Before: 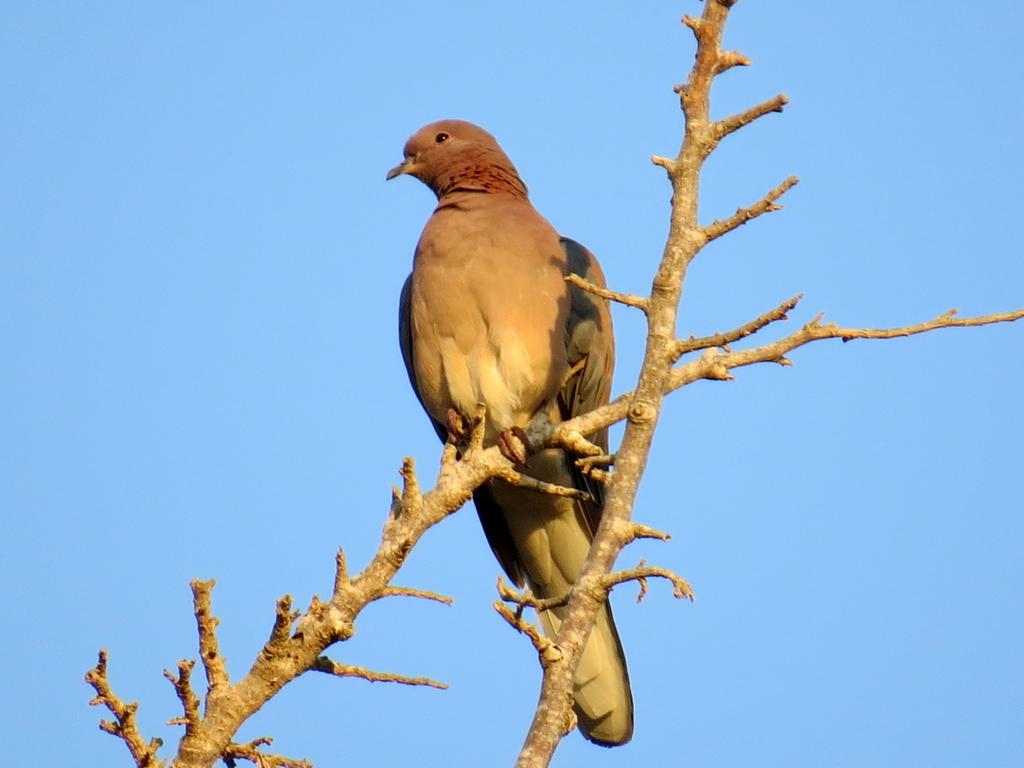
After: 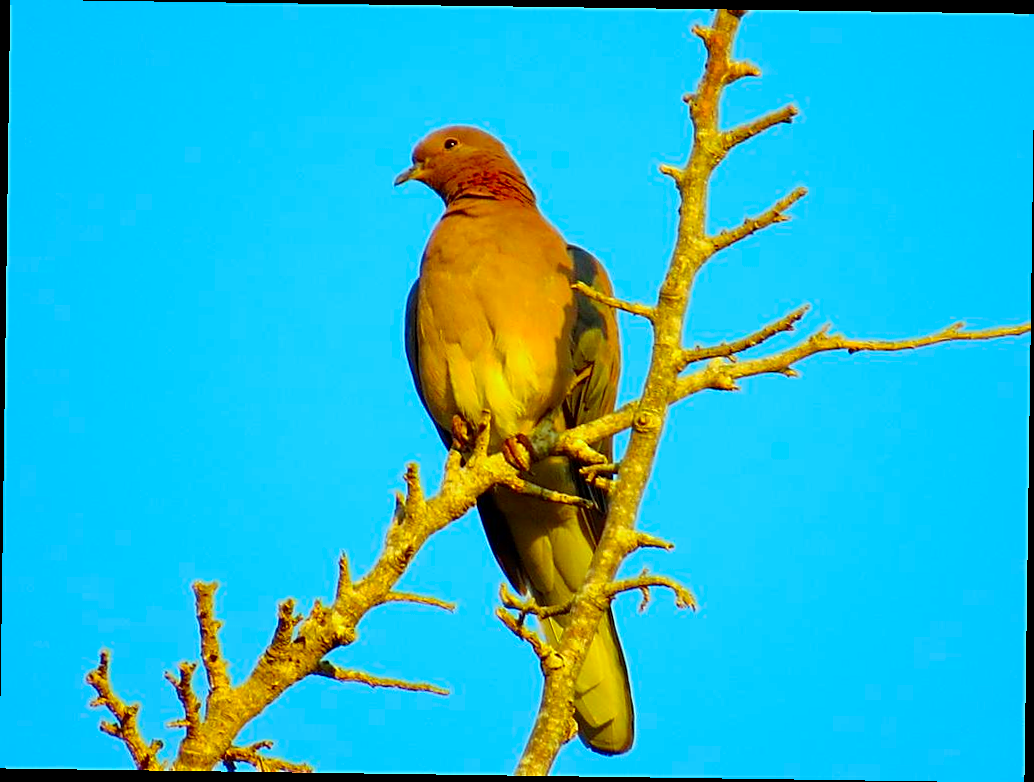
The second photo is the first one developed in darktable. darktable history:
rotate and perspective: rotation 0.8°, automatic cropping off
color correction: highlights a* -10.77, highlights b* 9.8, saturation 1.72
sharpen: on, module defaults
